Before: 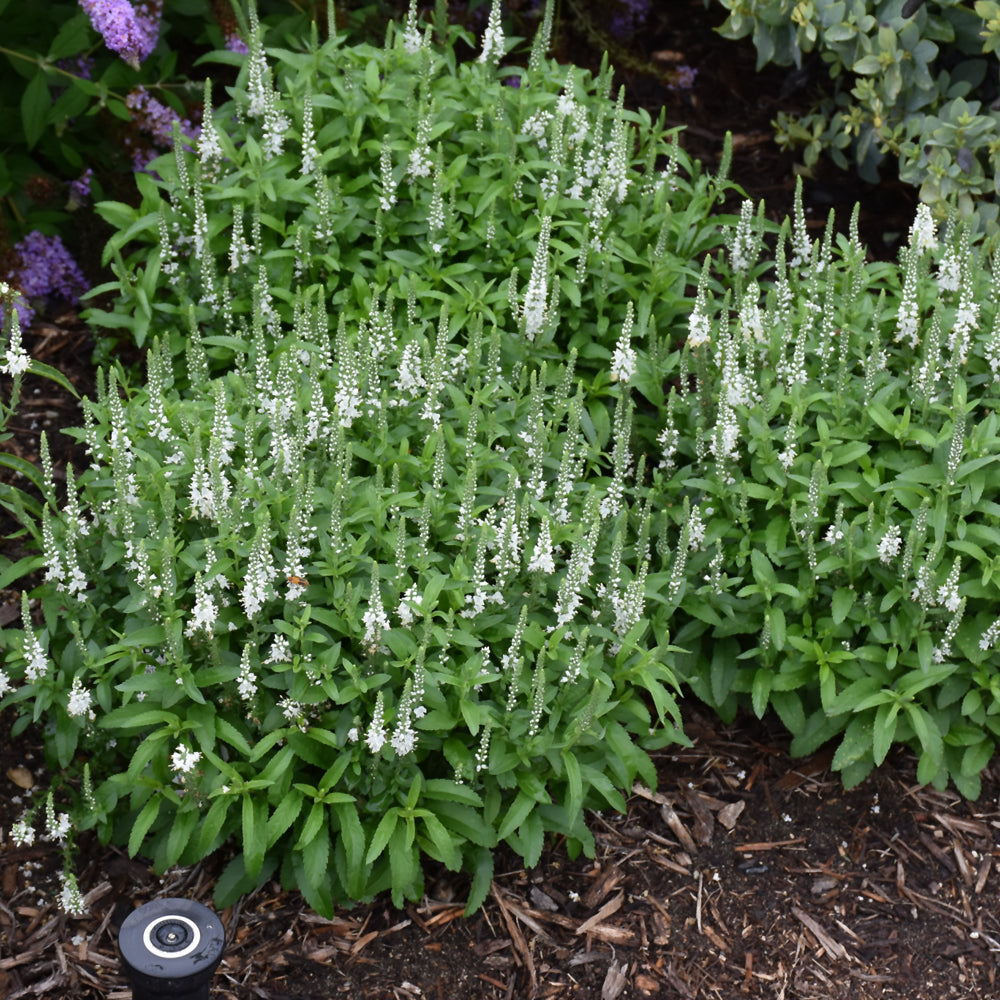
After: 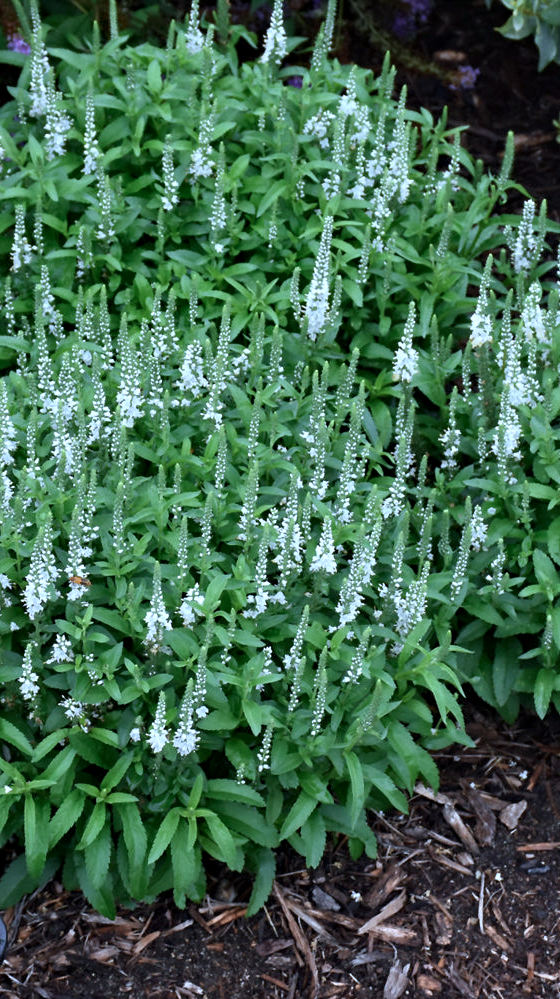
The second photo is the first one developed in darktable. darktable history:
color calibration: gray › normalize channels true, illuminant custom, x 0.387, y 0.387, temperature 3810 K, gamut compression 0.008
crop: left 21.866%, right 22.126%, bottom 0.015%
contrast equalizer: y [[0.51, 0.537, 0.559, 0.574, 0.599, 0.618], [0.5 ×6], [0.5 ×6], [0 ×6], [0 ×6]], mix 0.515
